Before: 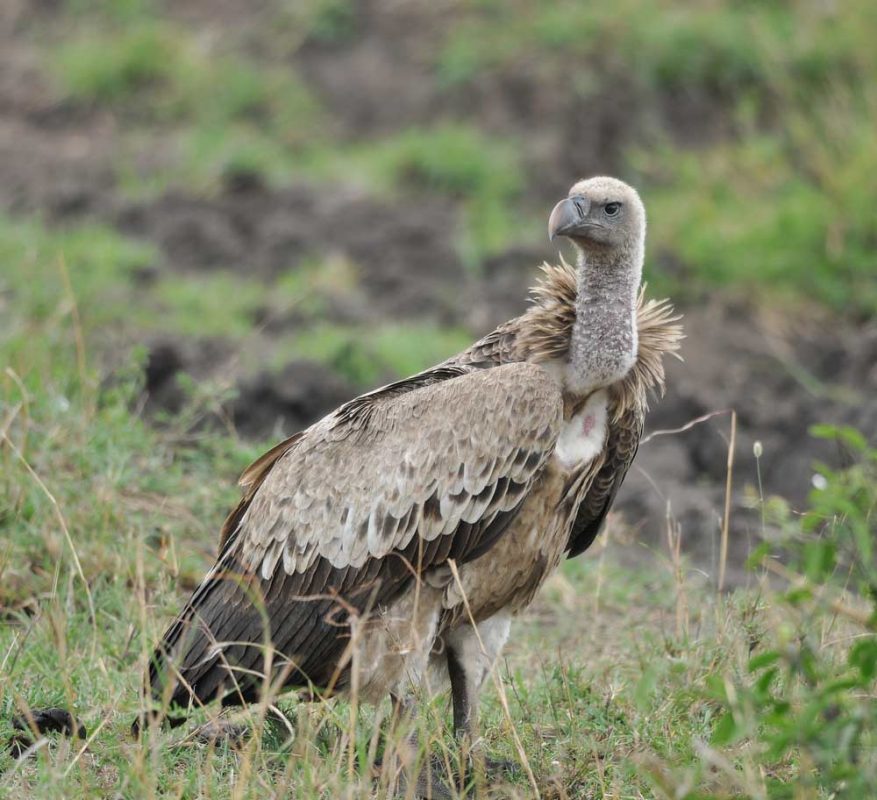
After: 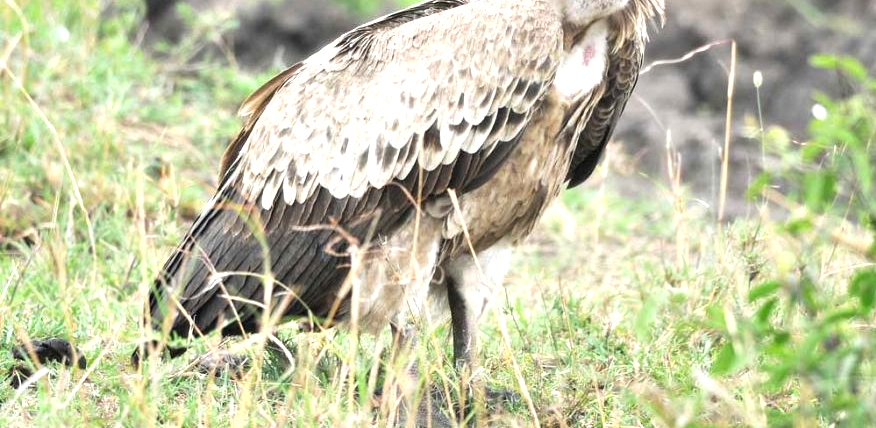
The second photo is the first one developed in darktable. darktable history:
exposure: black level correction 0, exposure 1.199 EV, compensate highlight preservation false
crop and rotate: top 46.474%, right 0.04%
levels: gray 50.74%, levels [0.031, 0.5, 0.969]
